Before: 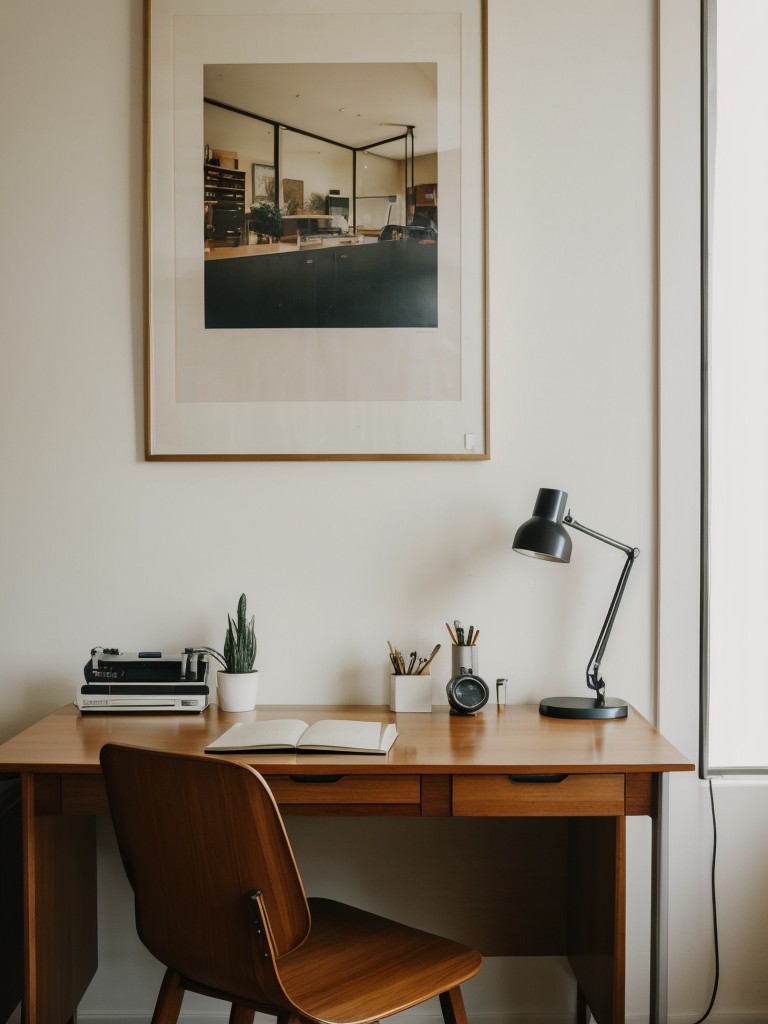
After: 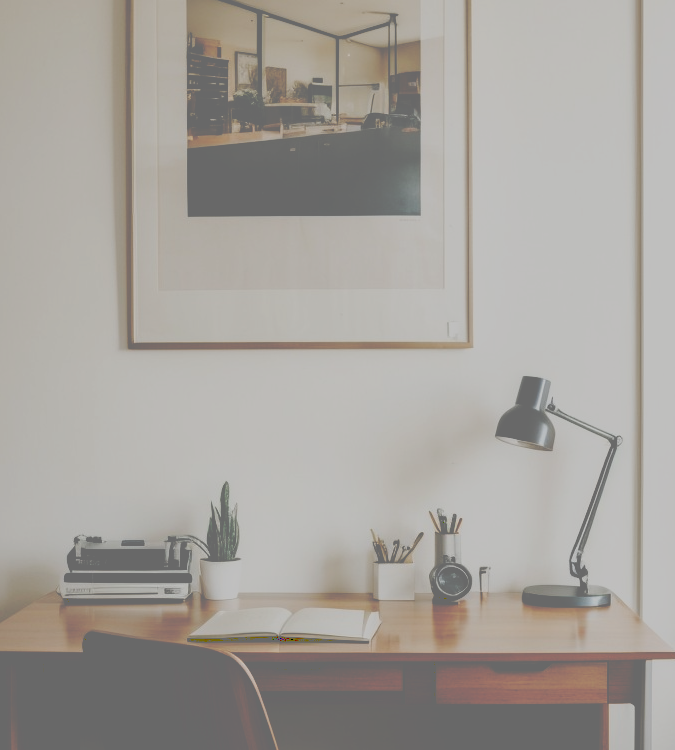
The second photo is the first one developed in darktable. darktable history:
tone curve: curves: ch0 [(0, 0) (0.003, 0.439) (0.011, 0.439) (0.025, 0.439) (0.044, 0.439) (0.069, 0.439) (0.1, 0.439) (0.136, 0.44) (0.177, 0.444) (0.224, 0.45) (0.277, 0.462) (0.335, 0.487) (0.399, 0.528) (0.468, 0.577) (0.543, 0.621) (0.623, 0.669) (0.709, 0.715) (0.801, 0.764) (0.898, 0.804) (1, 1)], preserve colors none
crop and rotate: left 2.335%, top 11.017%, right 9.72%, bottom 15.715%
